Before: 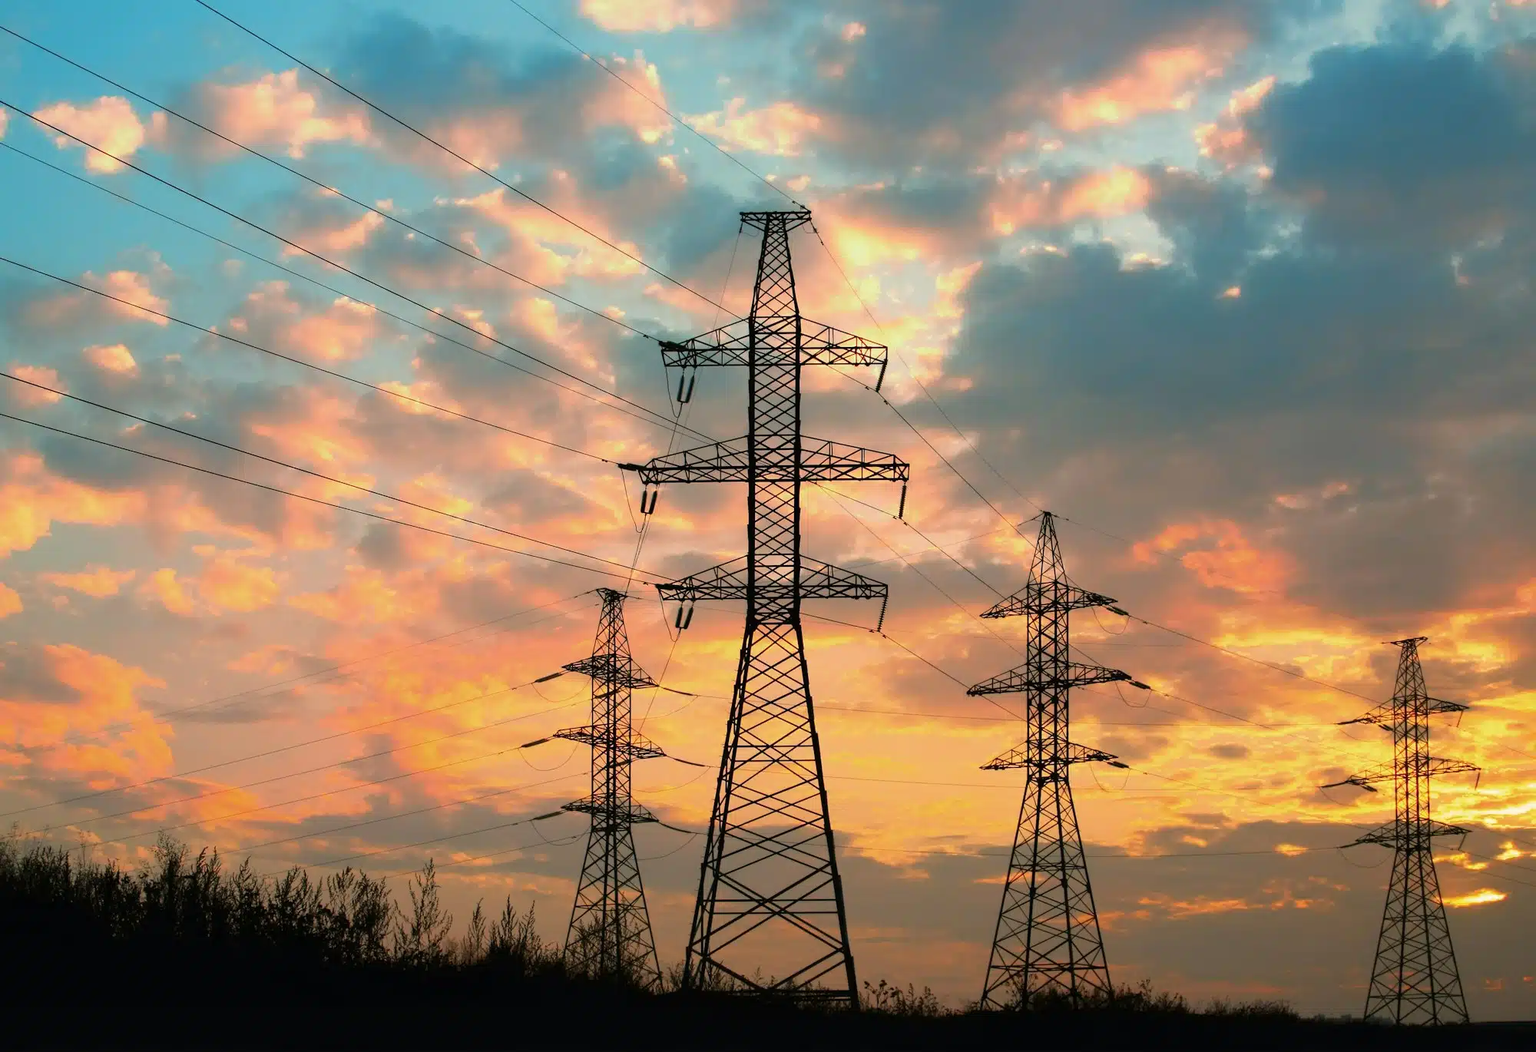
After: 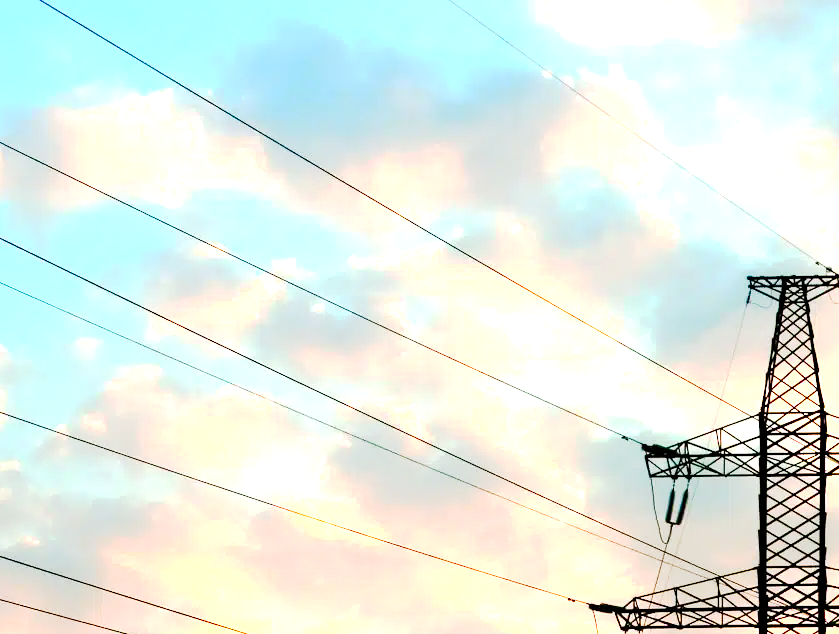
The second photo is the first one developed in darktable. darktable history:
crop and rotate: left 10.817%, top 0.062%, right 47.194%, bottom 53.626%
exposure: black level correction 0, exposure 1.379 EV, compensate exposure bias true, compensate highlight preservation false
tone curve: curves: ch0 [(0, 0) (0.003, 0.001) (0.011, 0.001) (0.025, 0.001) (0.044, 0.001) (0.069, 0.003) (0.1, 0.007) (0.136, 0.013) (0.177, 0.032) (0.224, 0.083) (0.277, 0.157) (0.335, 0.237) (0.399, 0.334) (0.468, 0.446) (0.543, 0.562) (0.623, 0.683) (0.709, 0.801) (0.801, 0.869) (0.898, 0.918) (1, 1)], preserve colors none
